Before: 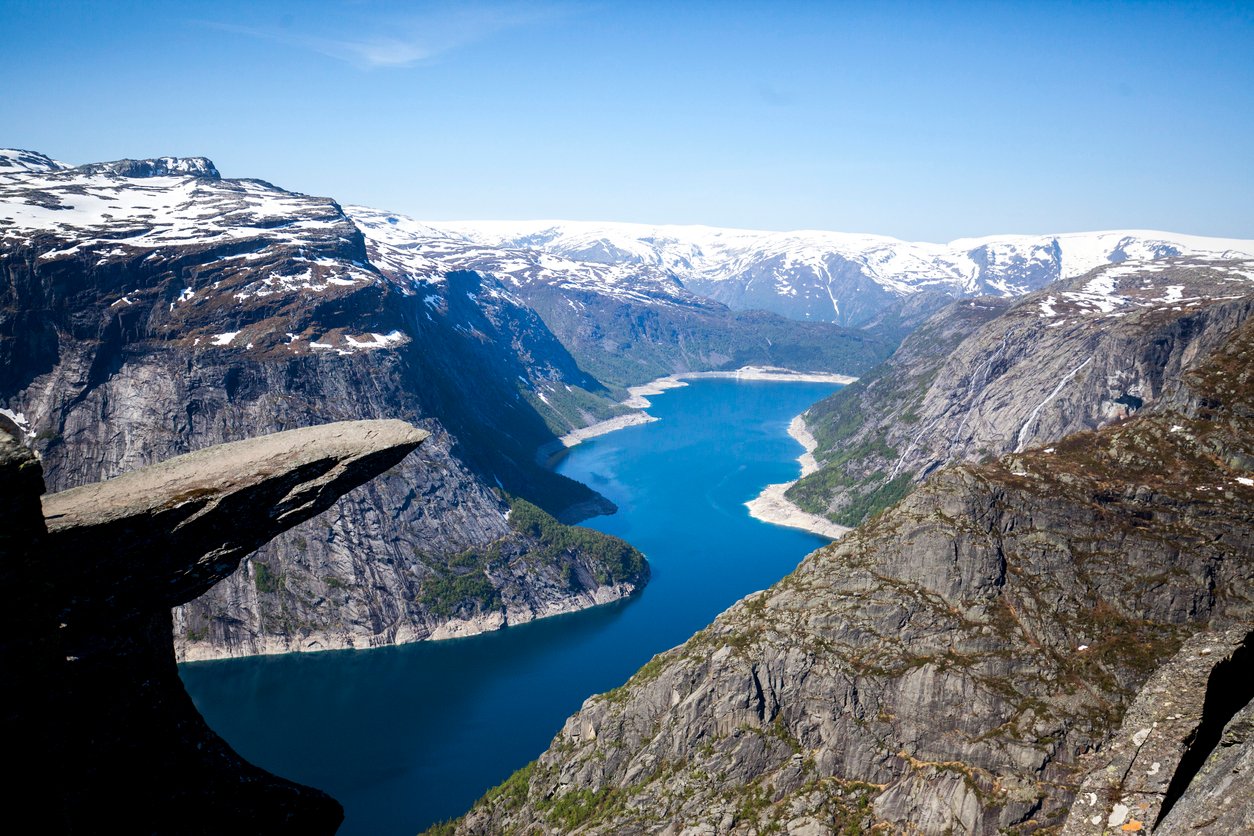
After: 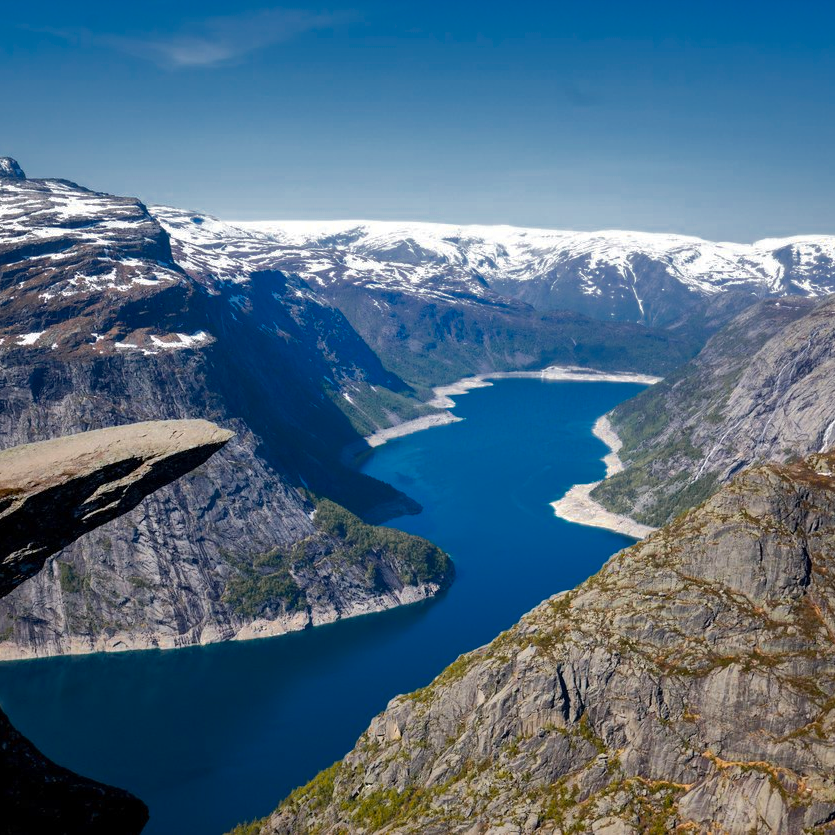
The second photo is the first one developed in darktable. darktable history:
shadows and highlights: shadows 40.19, highlights -59.86
color zones: curves: ch0 [(0, 0.499) (0.143, 0.5) (0.286, 0.5) (0.429, 0.476) (0.571, 0.284) (0.714, 0.243) (0.857, 0.449) (1, 0.499)]; ch1 [(0, 0.532) (0.143, 0.645) (0.286, 0.696) (0.429, 0.211) (0.571, 0.504) (0.714, 0.493) (0.857, 0.495) (1, 0.532)]; ch2 [(0, 0.5) (0.143, 0.5) (0.286, 0.427) (0.429, 0.324) (0.571, 0.5) (0.714, 0.5) (0.857, 0.5) (1, 0.5)]
crop and rotate: left 15.583%, right 17.772%
levels: levels [0, 0.498, 1]
